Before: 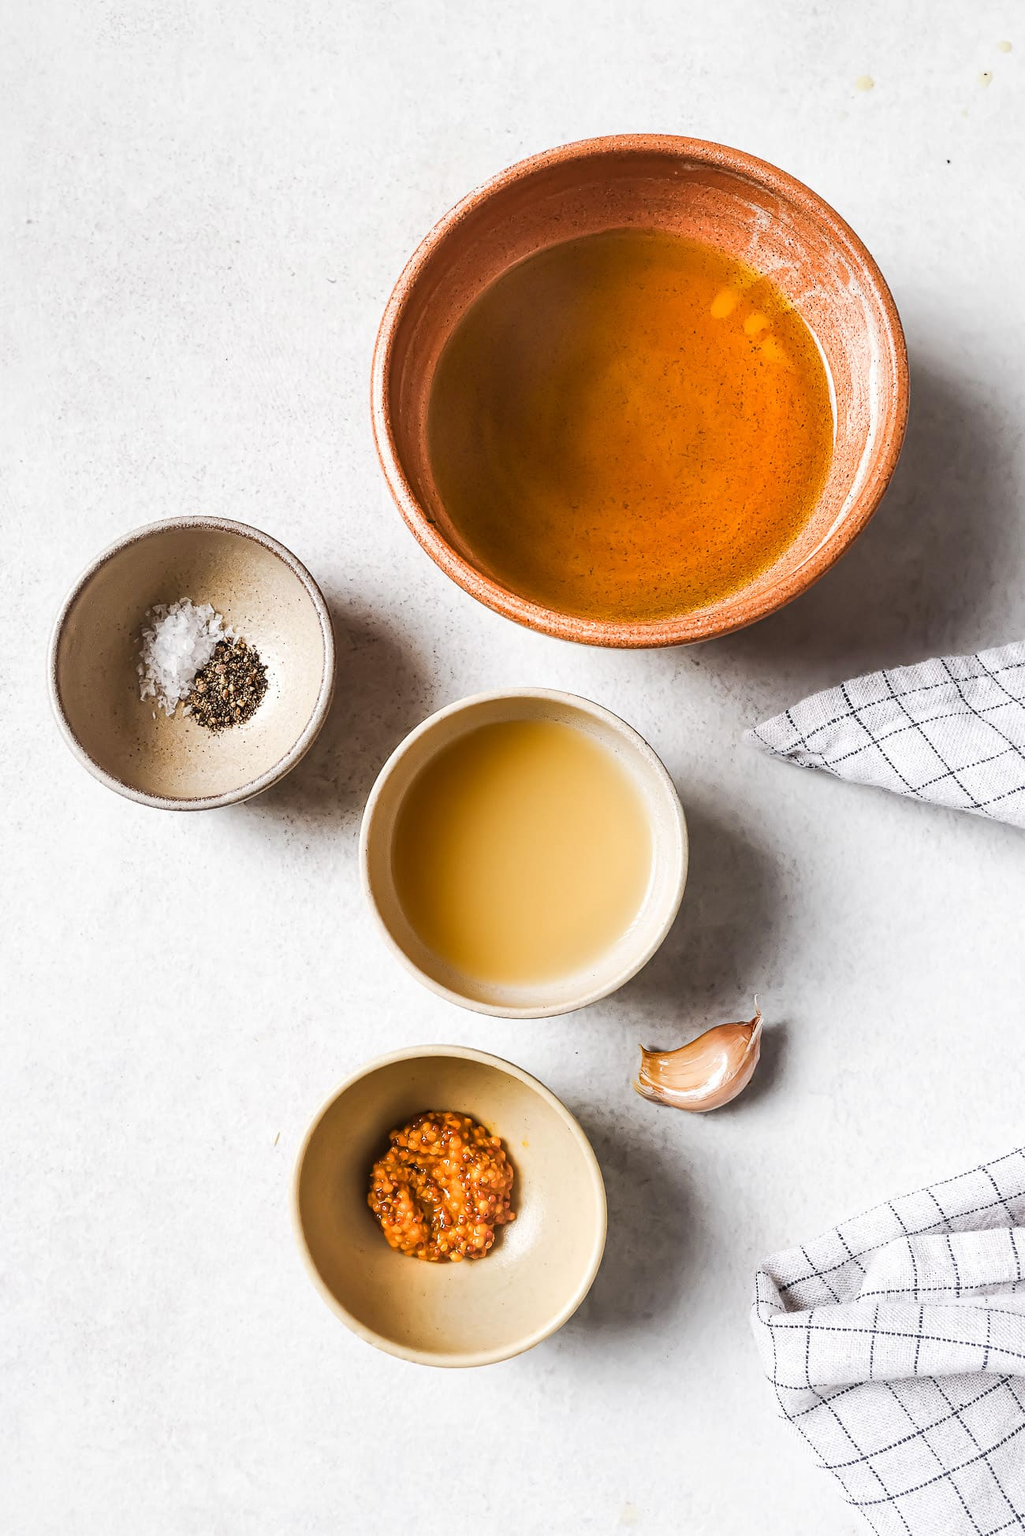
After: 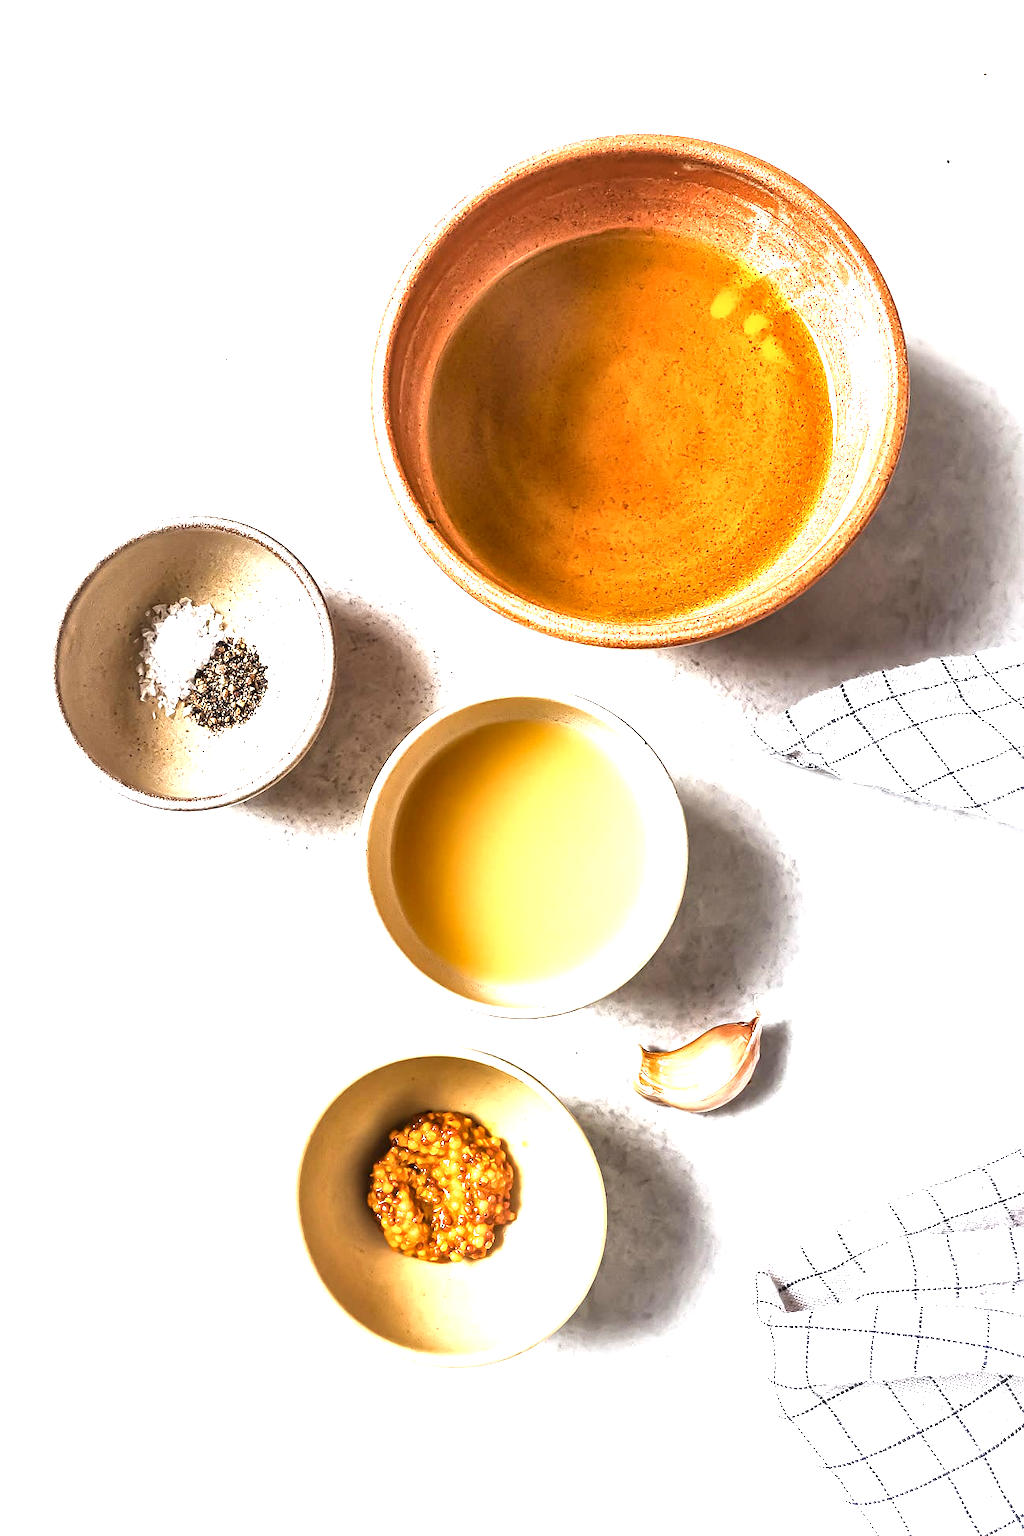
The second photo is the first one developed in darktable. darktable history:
exposure: black level correction 0, exposure 1.2 EV, compensate exposure bias true, compensate highlight preservation false
local contrast: mode bilateral grid, contrast 20, coarseness 50, detail 159%, midtone range 0.2
